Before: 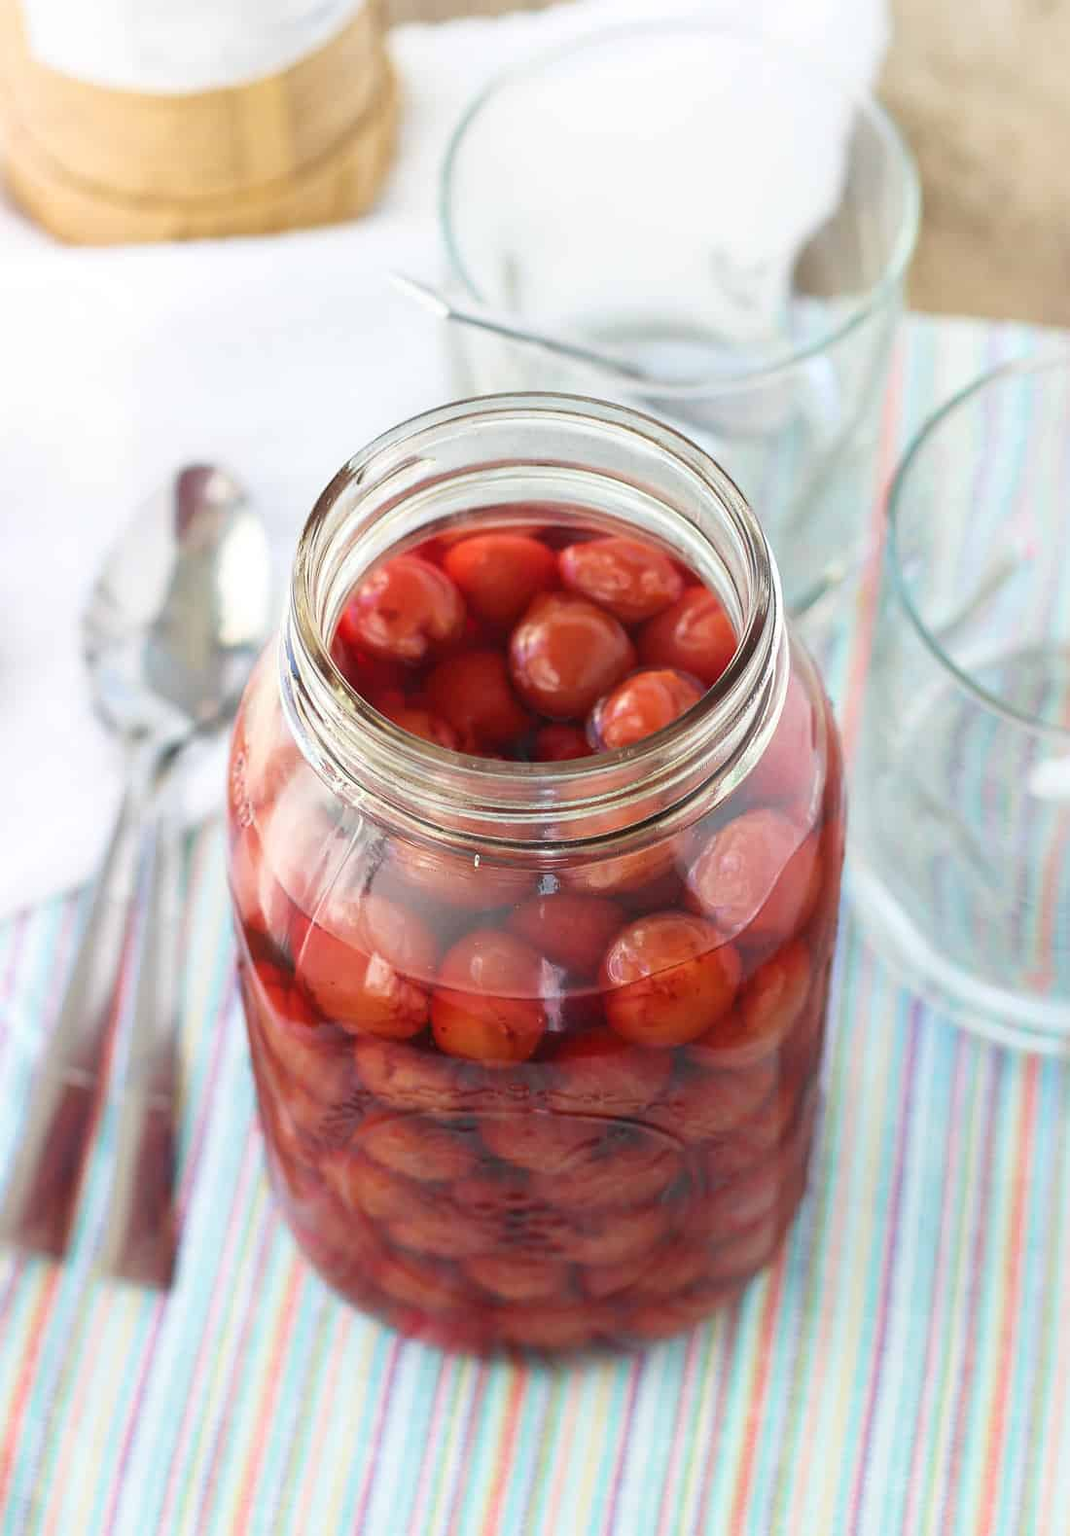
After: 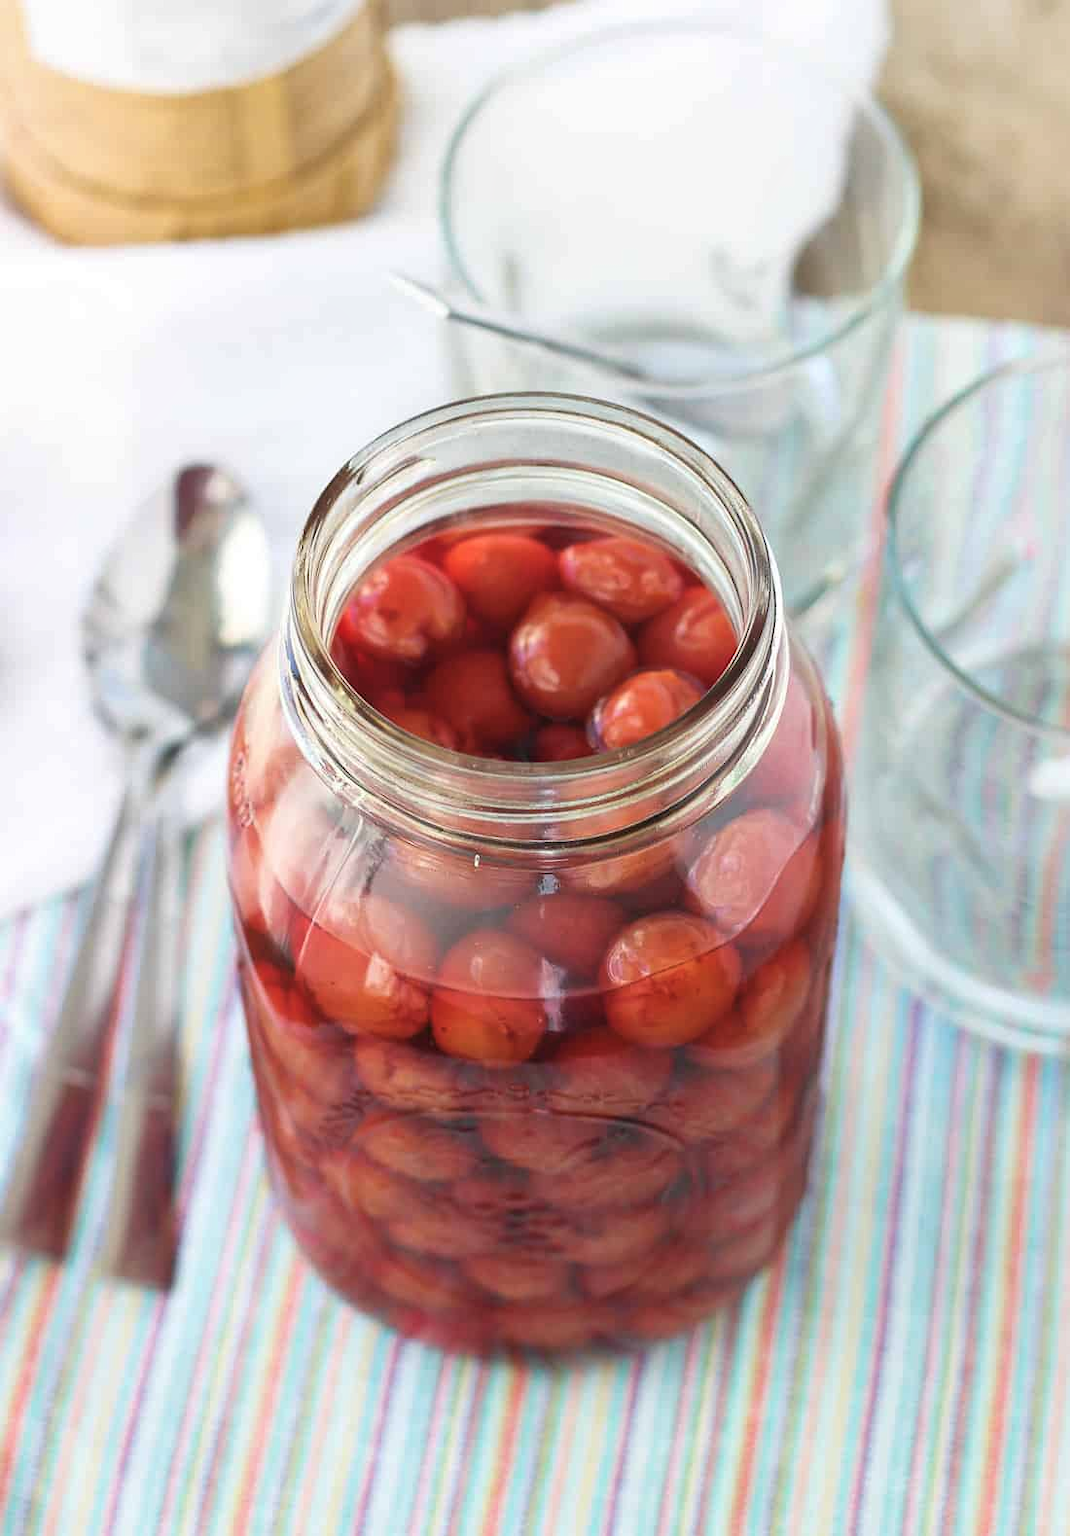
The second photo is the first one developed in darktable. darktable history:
shadows and highlights: shadows 31.56, highlights -33, highlights color adjustment 49.49%, soften with gaussian
color balance rgb: perceptual saturation grading › global saturation -2.628%, perceptual saturation grading › shadows -1.019%, global vibrance 16.054%, saturation formula JzAzBz (2021)
